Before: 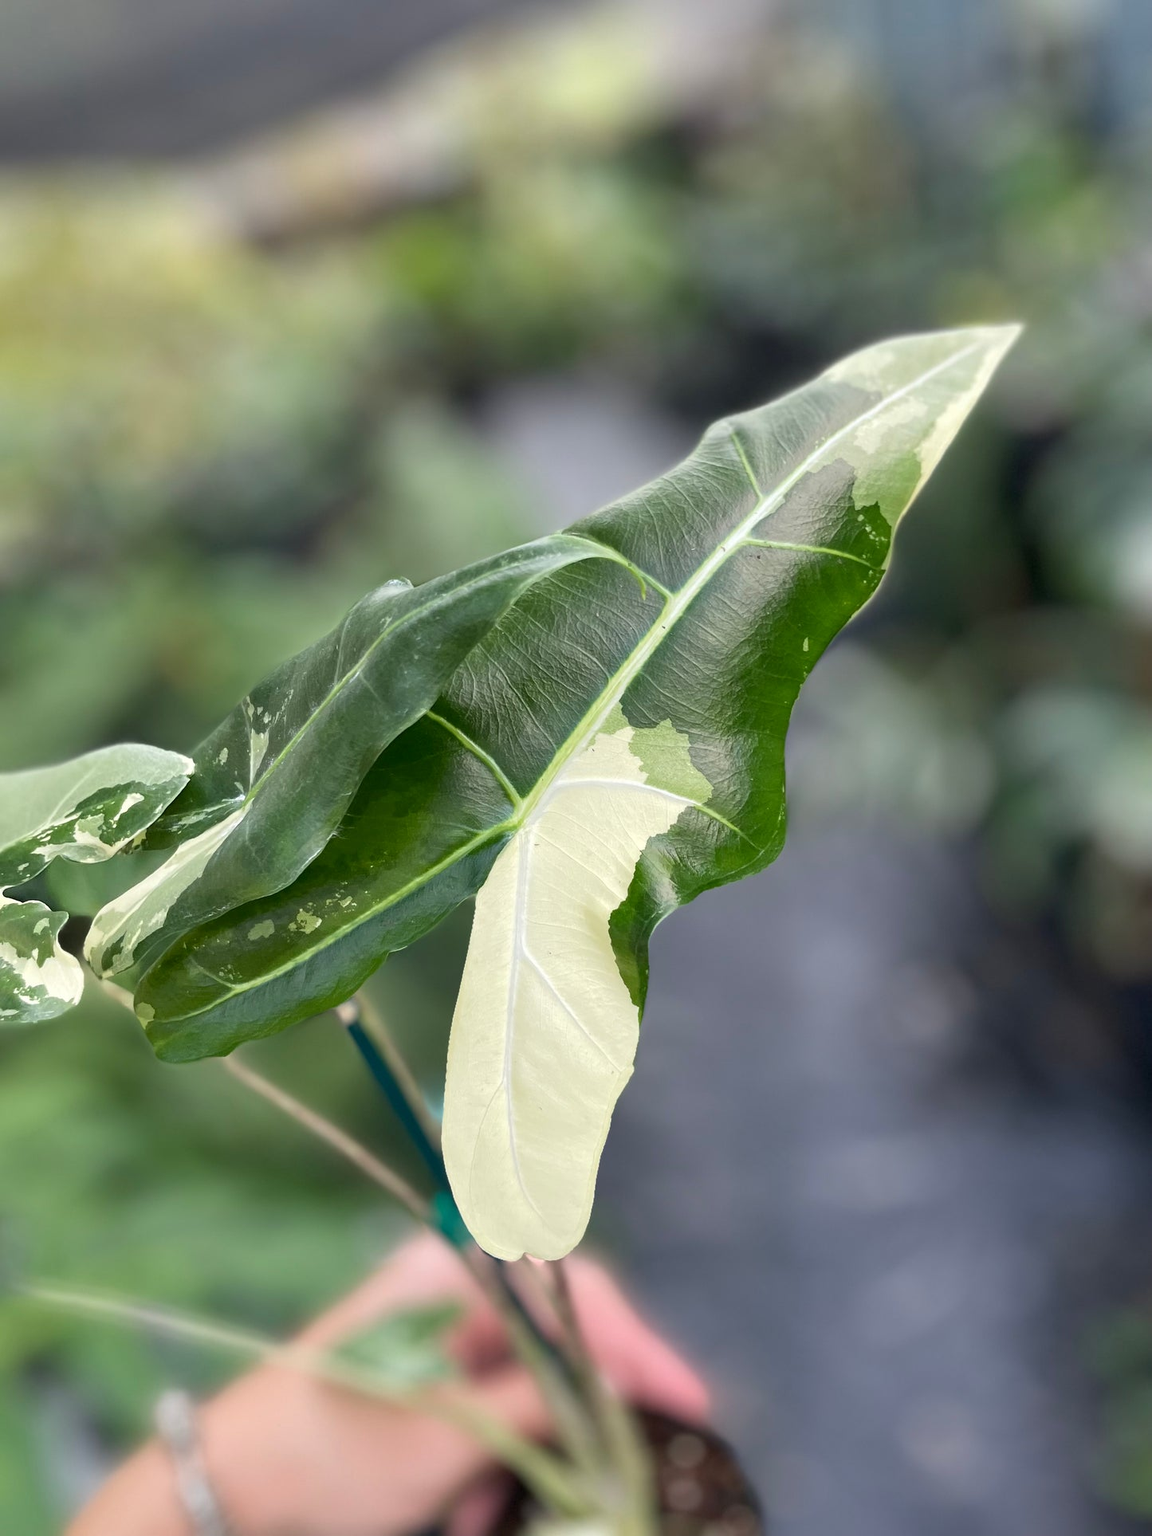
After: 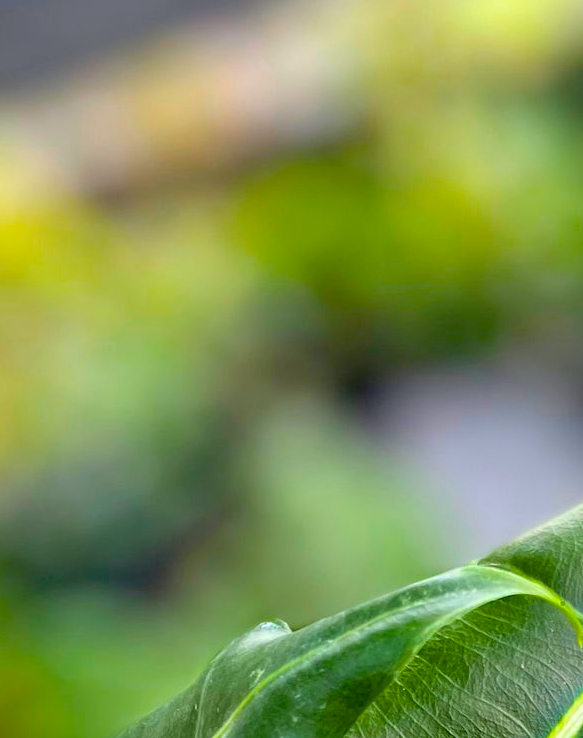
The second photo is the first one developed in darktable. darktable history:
color balance rgb: global offset › luminance -0.511%, linear chroma grading › shadows -29.369%, linear chroma grading › global chroma 35.227%, perceptual saturation grading › global saturation 29.955%, perceptual brilliance grading › global brilliance 10.174%, perceptual brilliance grading › shadows 15.629%, global vibrance 30.367%
exposure: black level correction 0.009, exposure -0.162 EV, compensate highlight preservation false
crop: left 15.718%, top 5.449%, right 43.911%, bottom 56.231%
